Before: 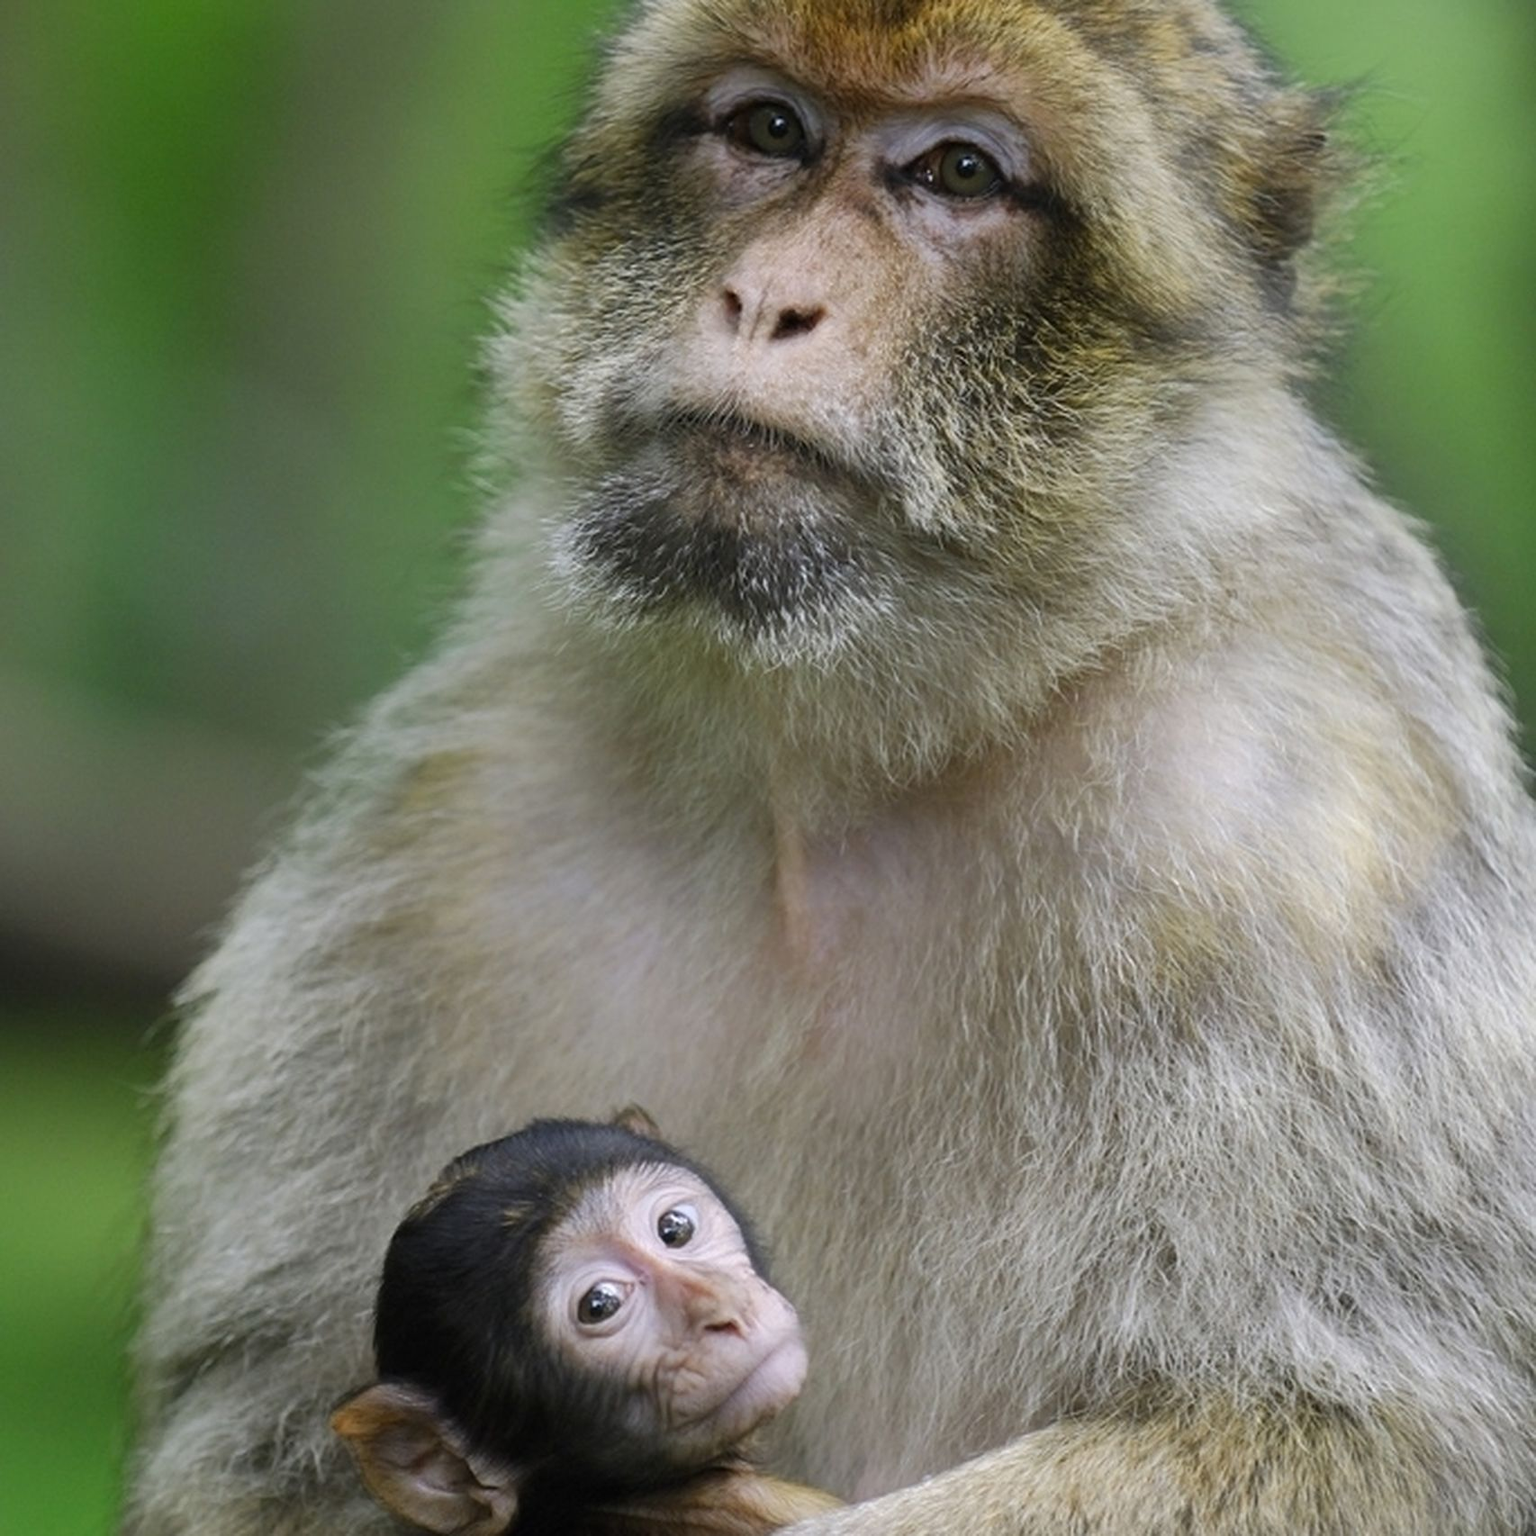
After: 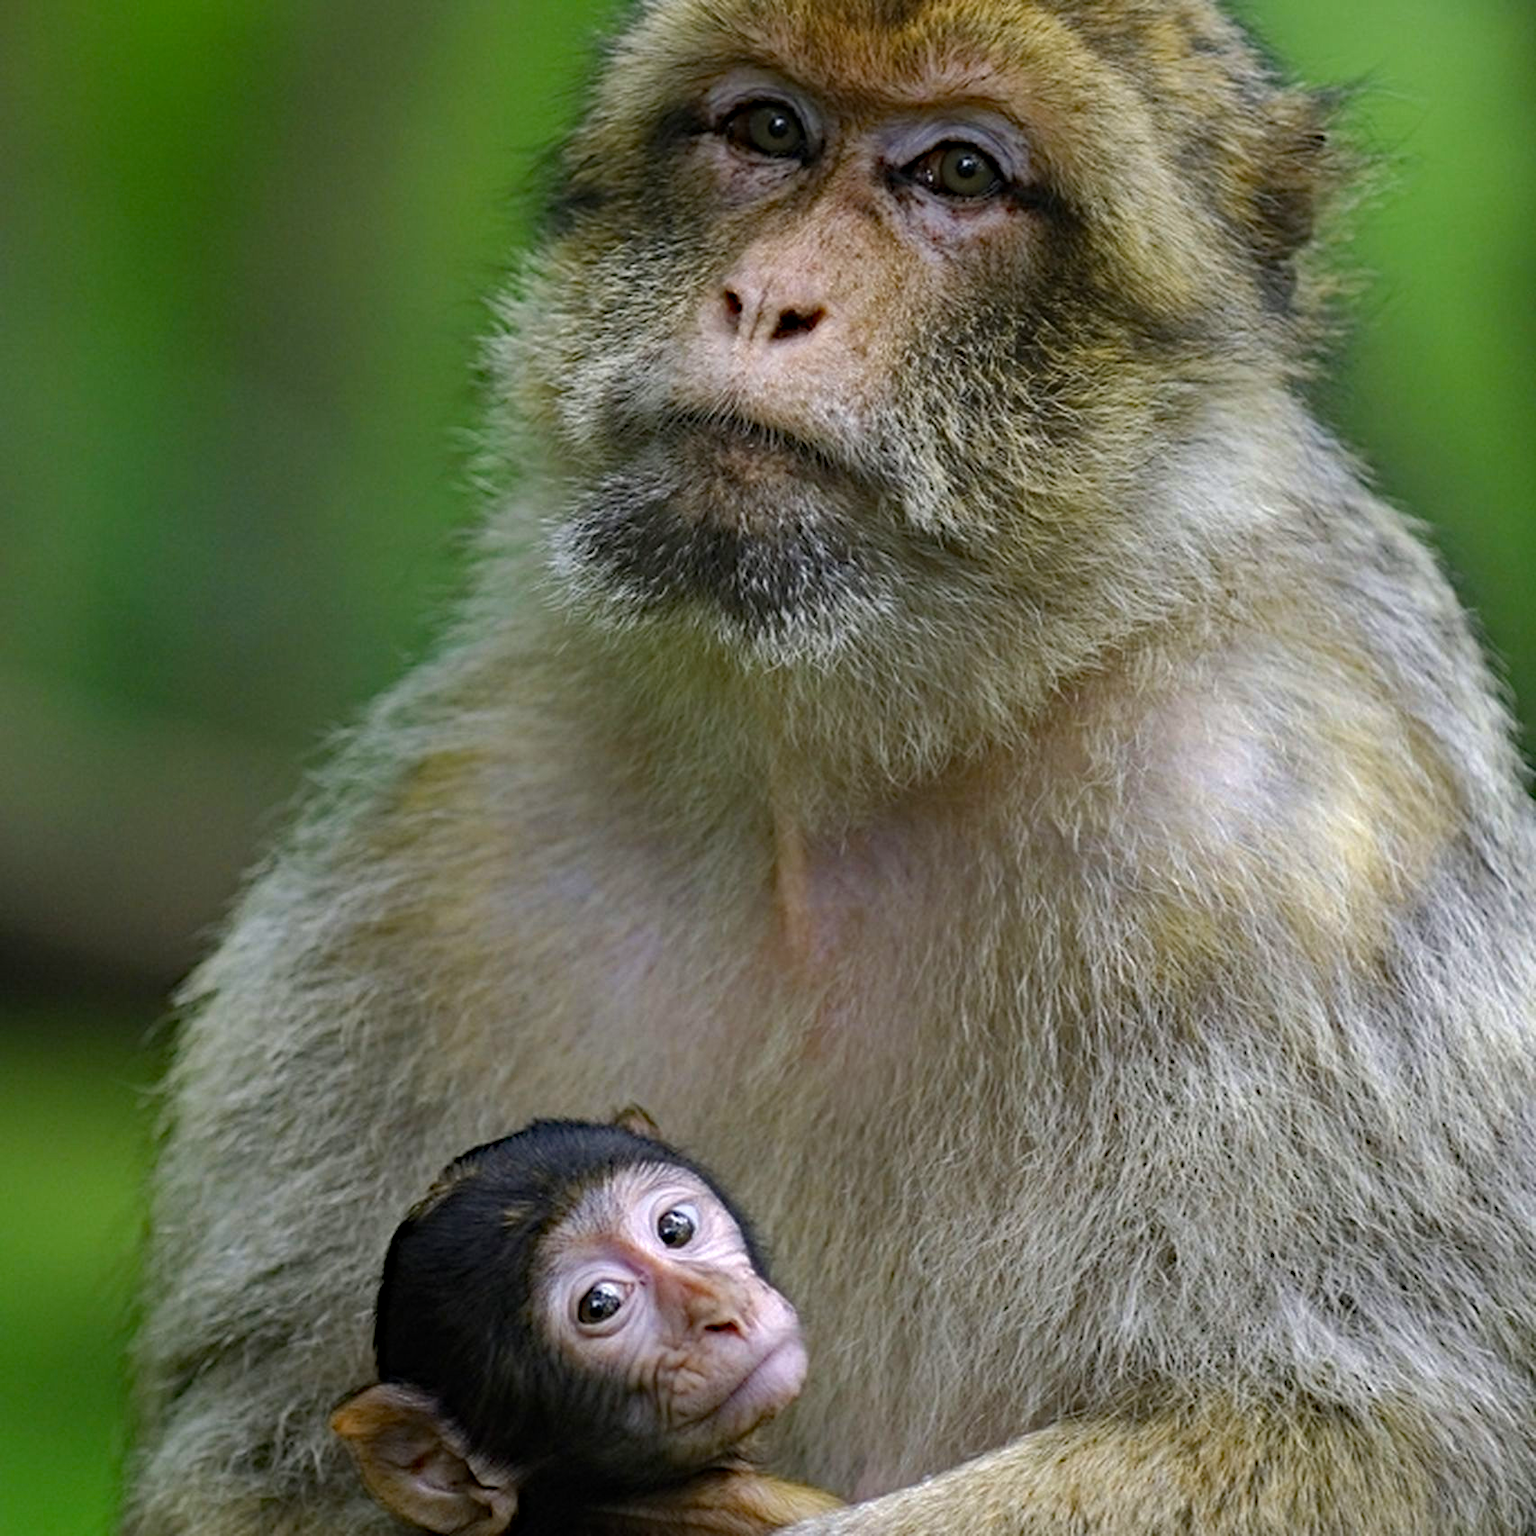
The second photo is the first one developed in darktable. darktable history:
haze removal: strength 0.505, distance 0.43, compatibility mode true, adaptive false
